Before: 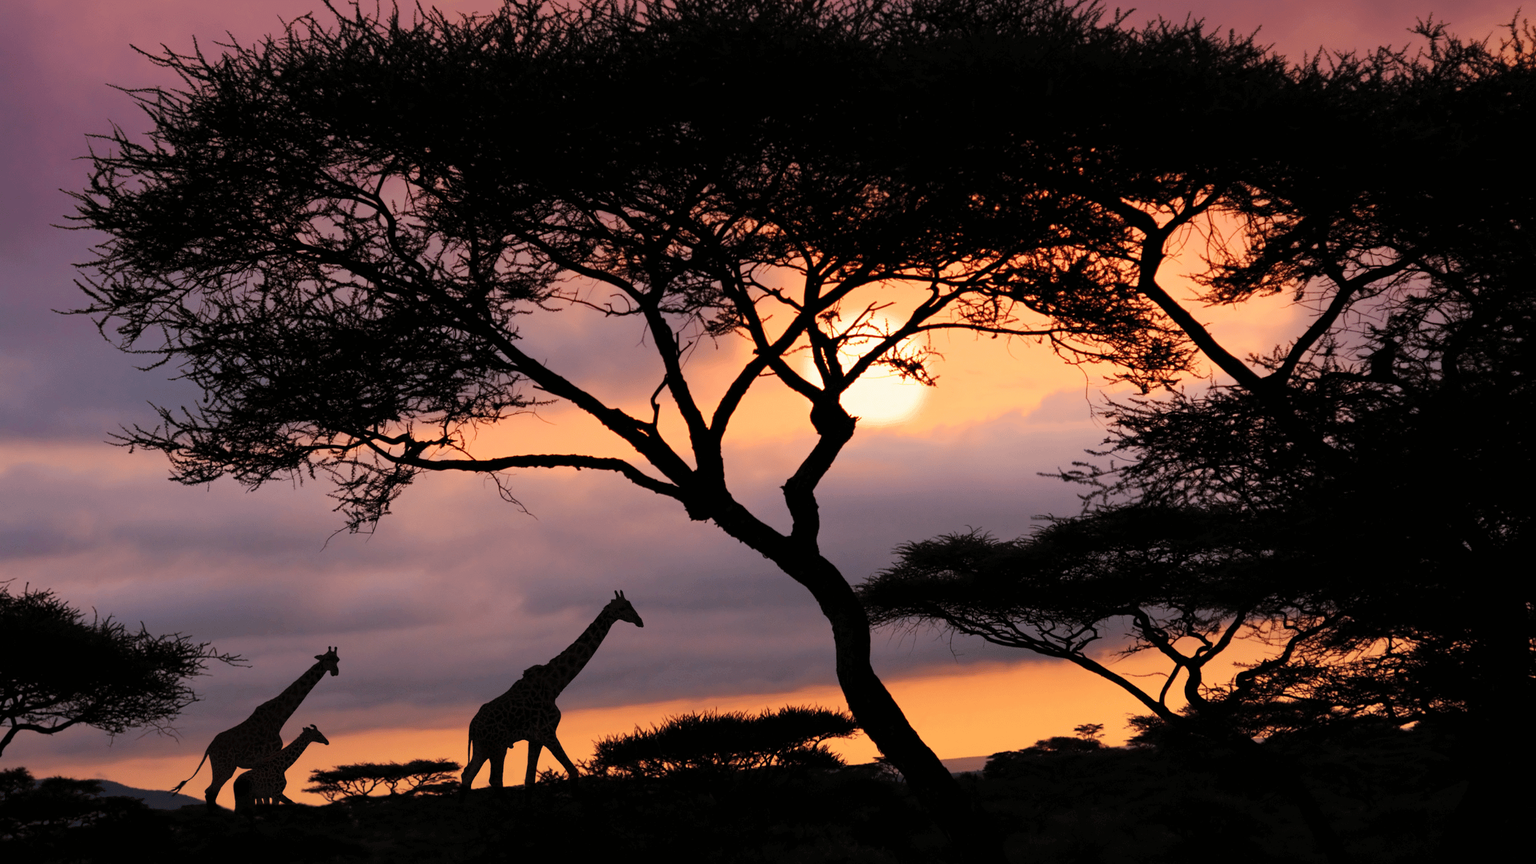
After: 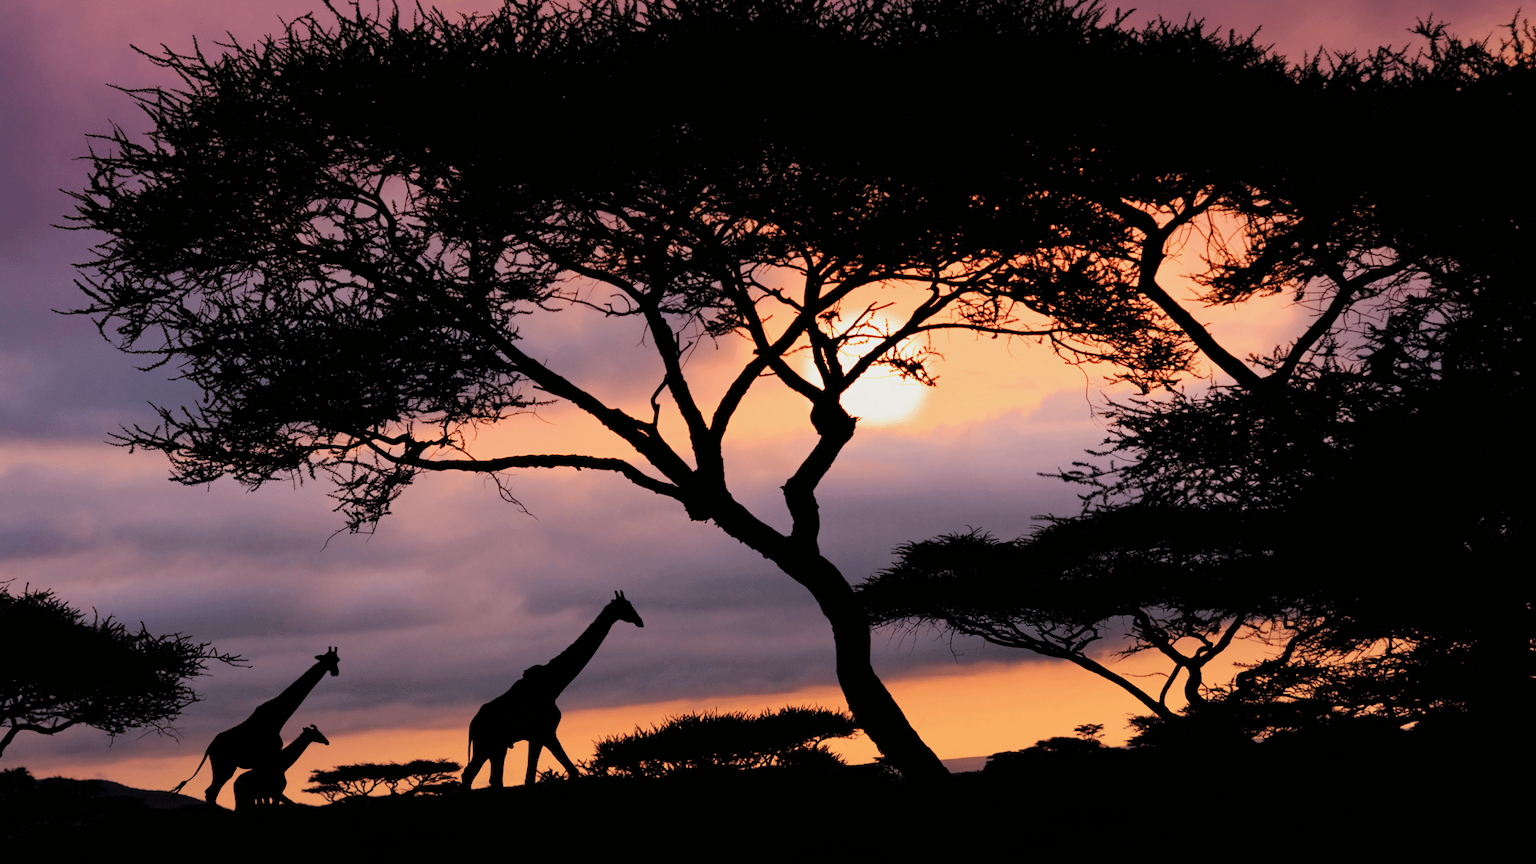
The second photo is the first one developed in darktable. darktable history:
white balance: red 0.984, blue 1.059
filmic rgb: black relative exposure -5 EV, white relative exposure 3.2 EV, hardness 3.42, contrast 1.2, highlights saturation mix -30%
